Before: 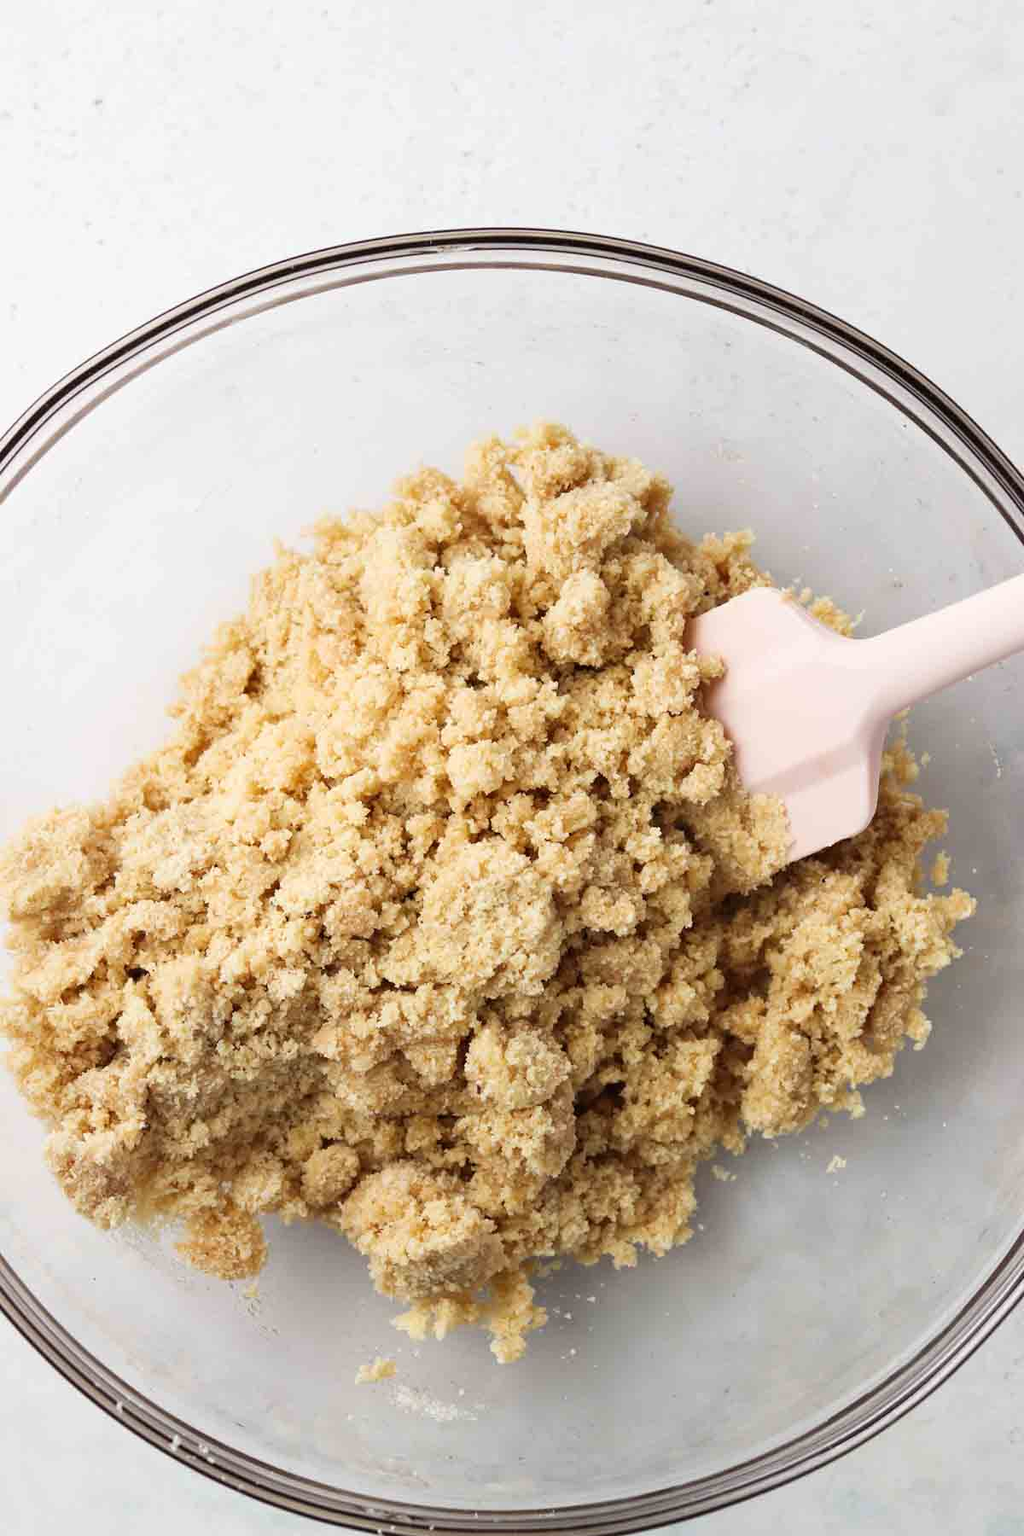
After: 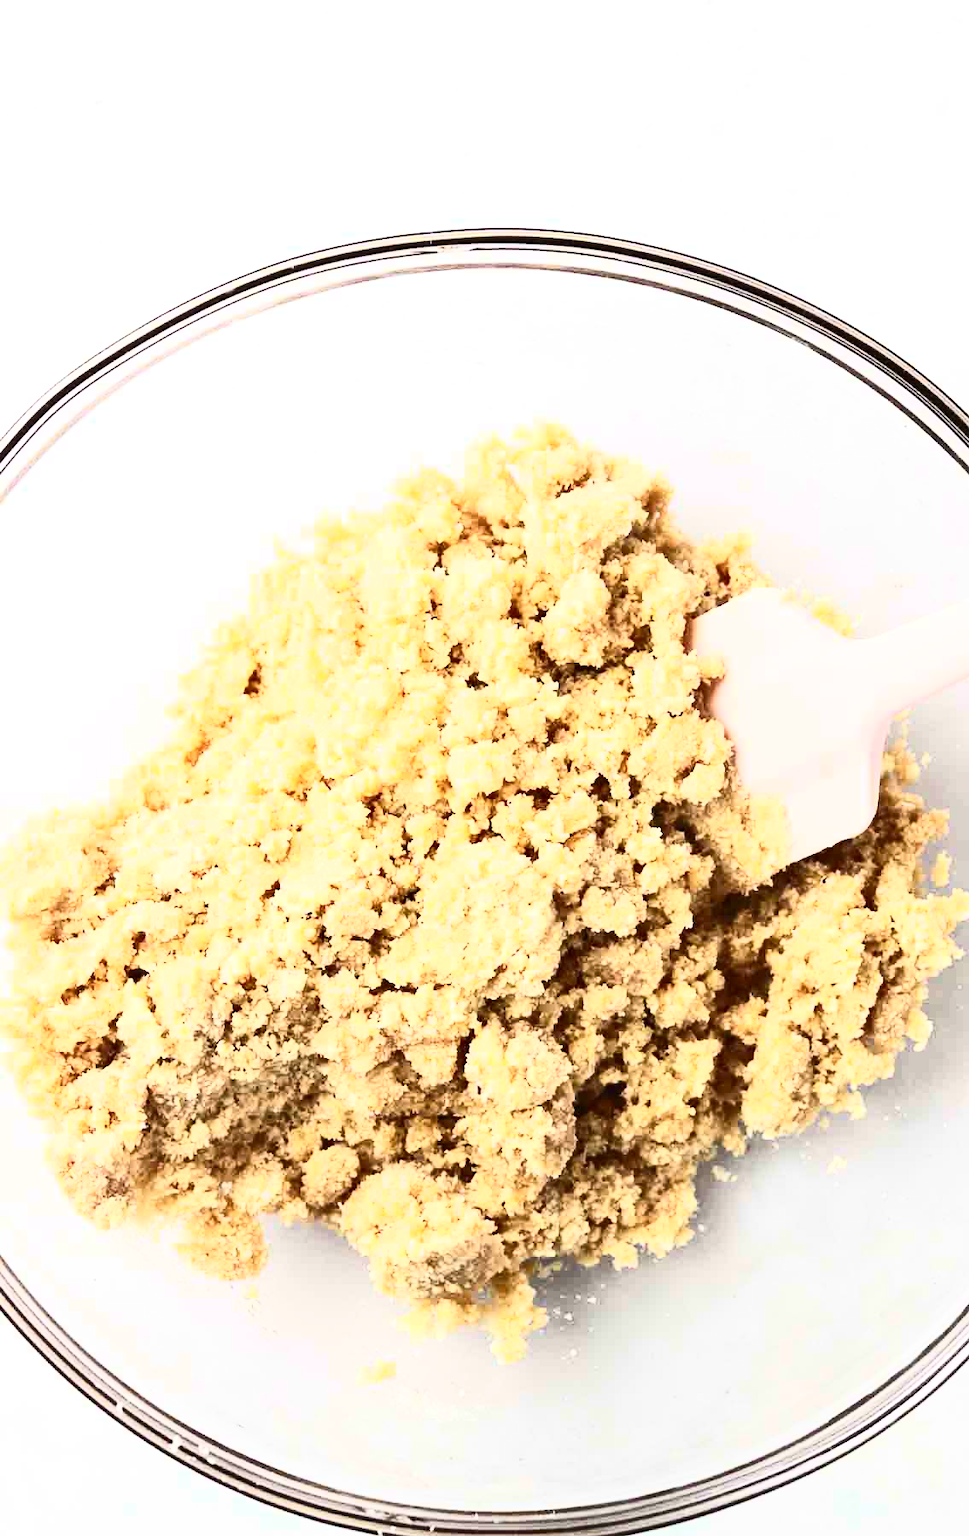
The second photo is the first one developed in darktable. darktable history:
contrast brightness saturation: contrast 0.628, brightness 0.34, saturation 0.146
crop and rotate: left 0%, right 5.33%
exposure: exposure 0.296 EV, compensate highlight preservation false
